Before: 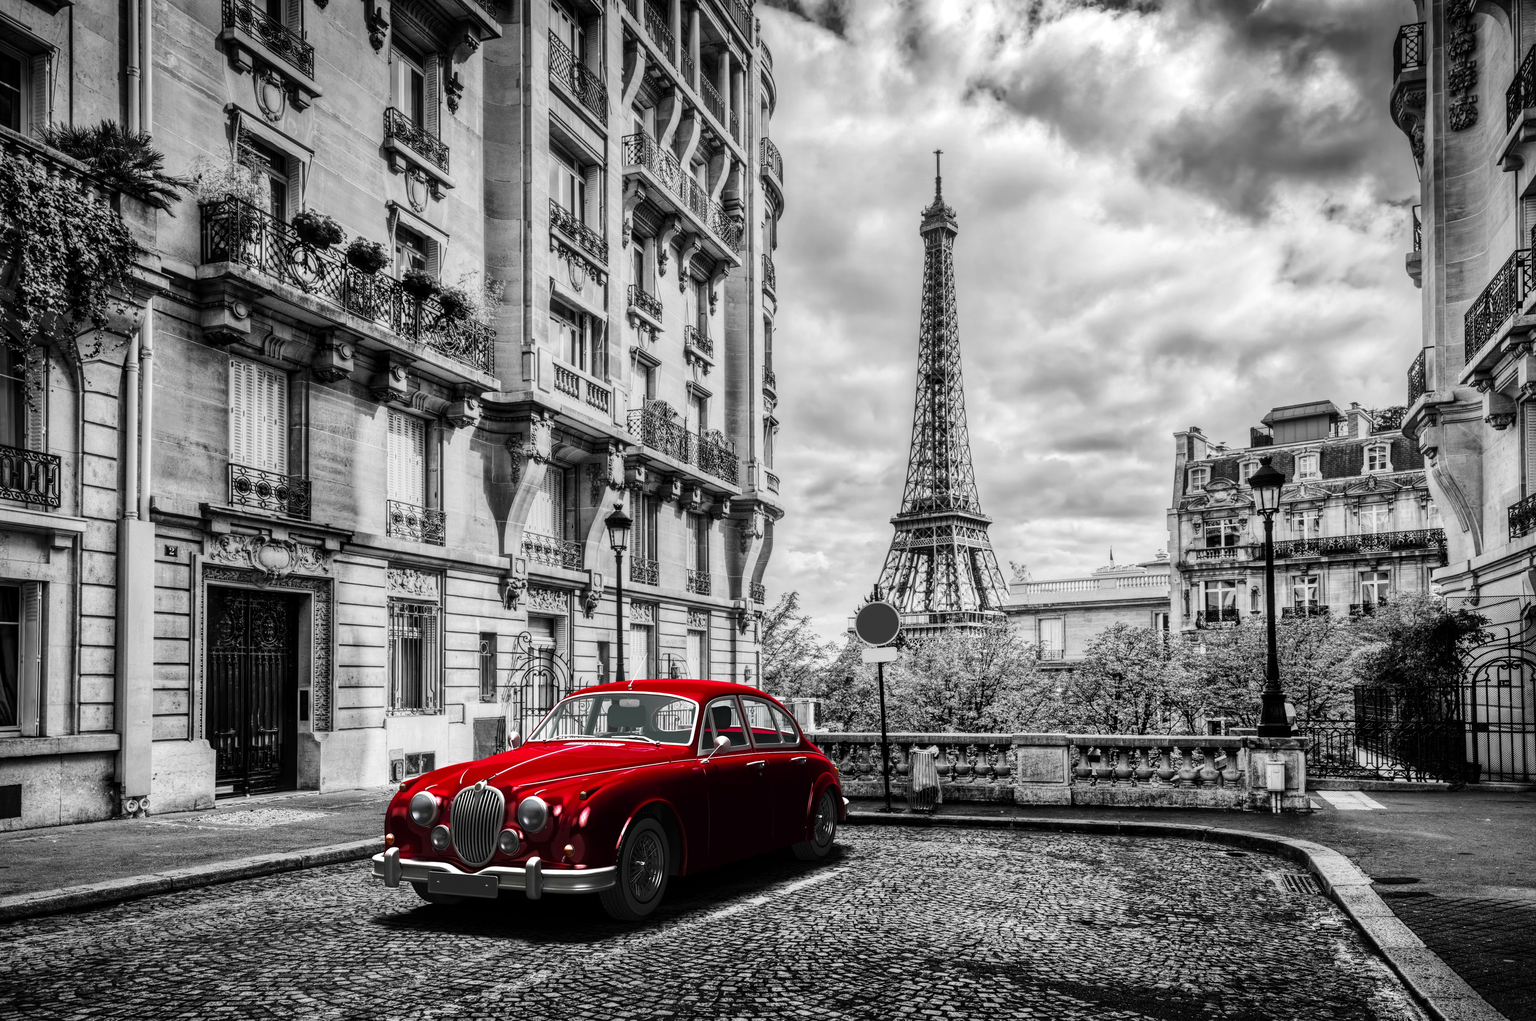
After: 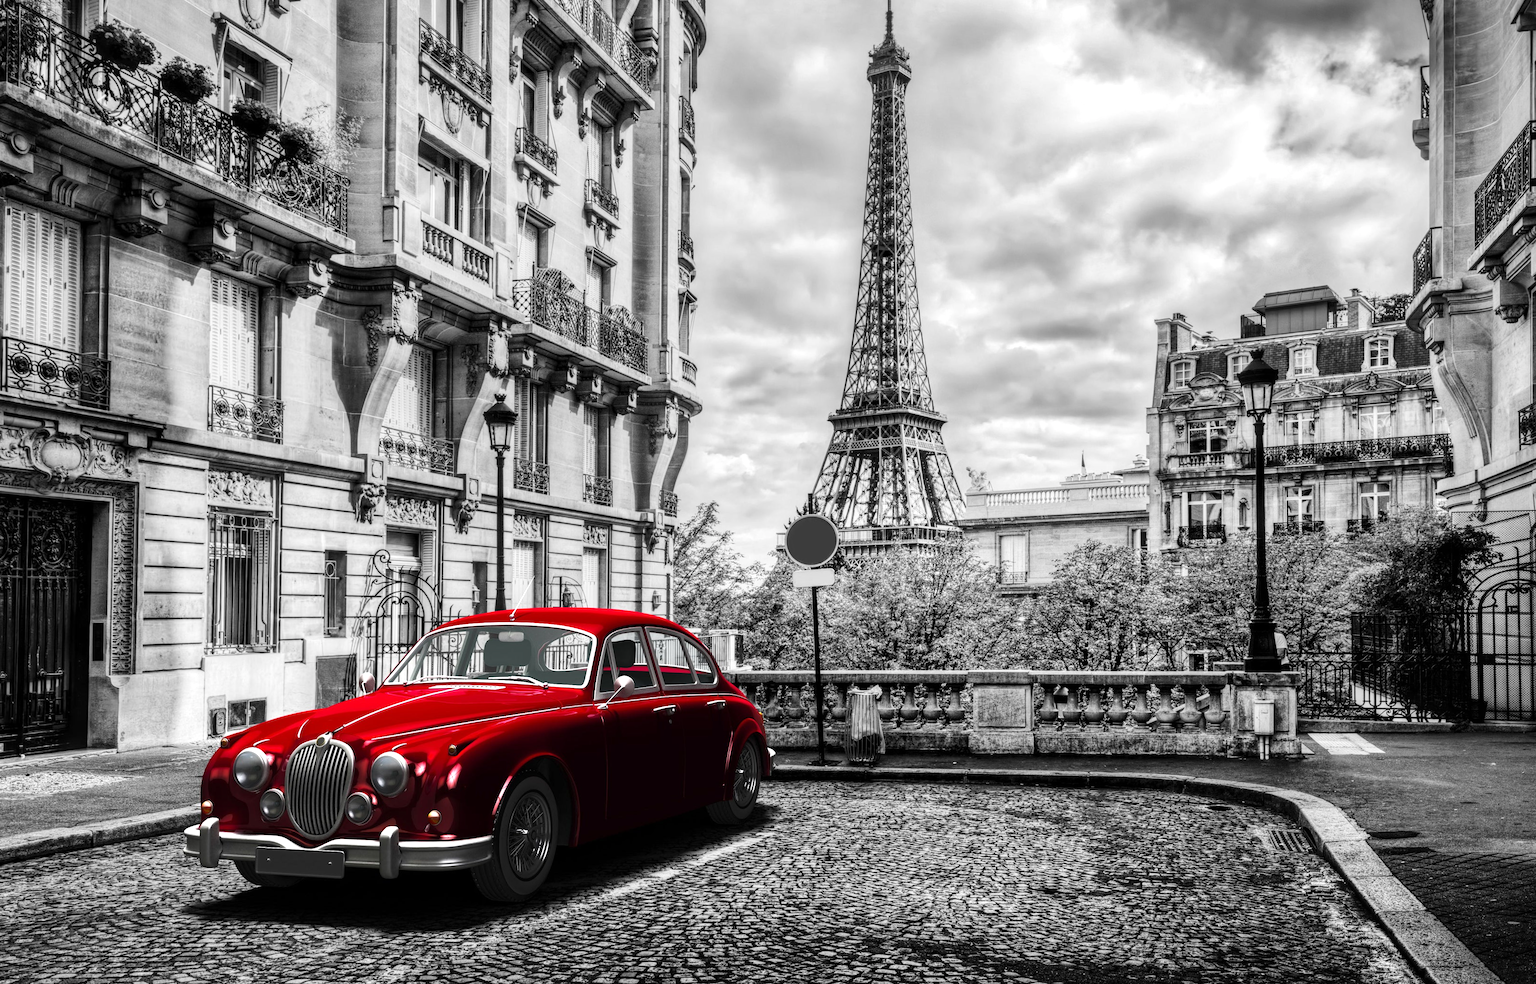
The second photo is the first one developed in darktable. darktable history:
exposure: exposure 0.207 EV, compensate highlight preservation false
rotate and perspective: rotation 0.679°, lens shift (horizontal) 0.136, crop left 0.009, crop right 0.991, crop top 0.078, crop bottom 0.95
crop: left 16.315%, top 14.246%
